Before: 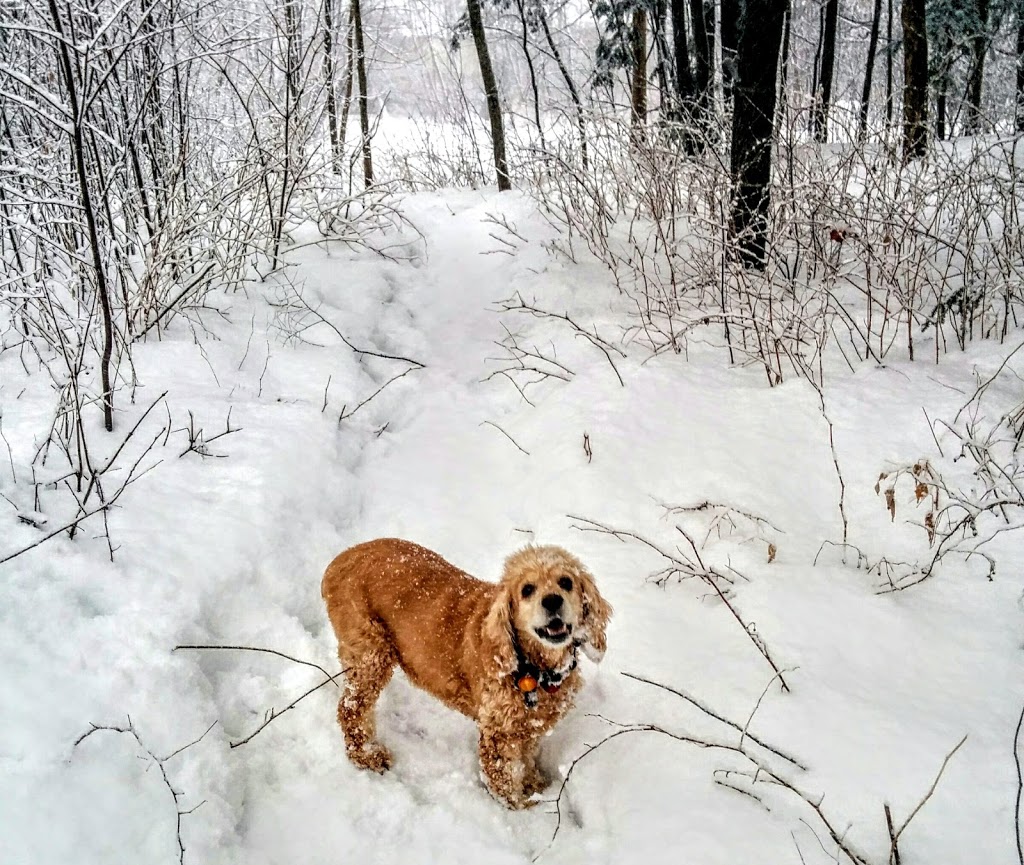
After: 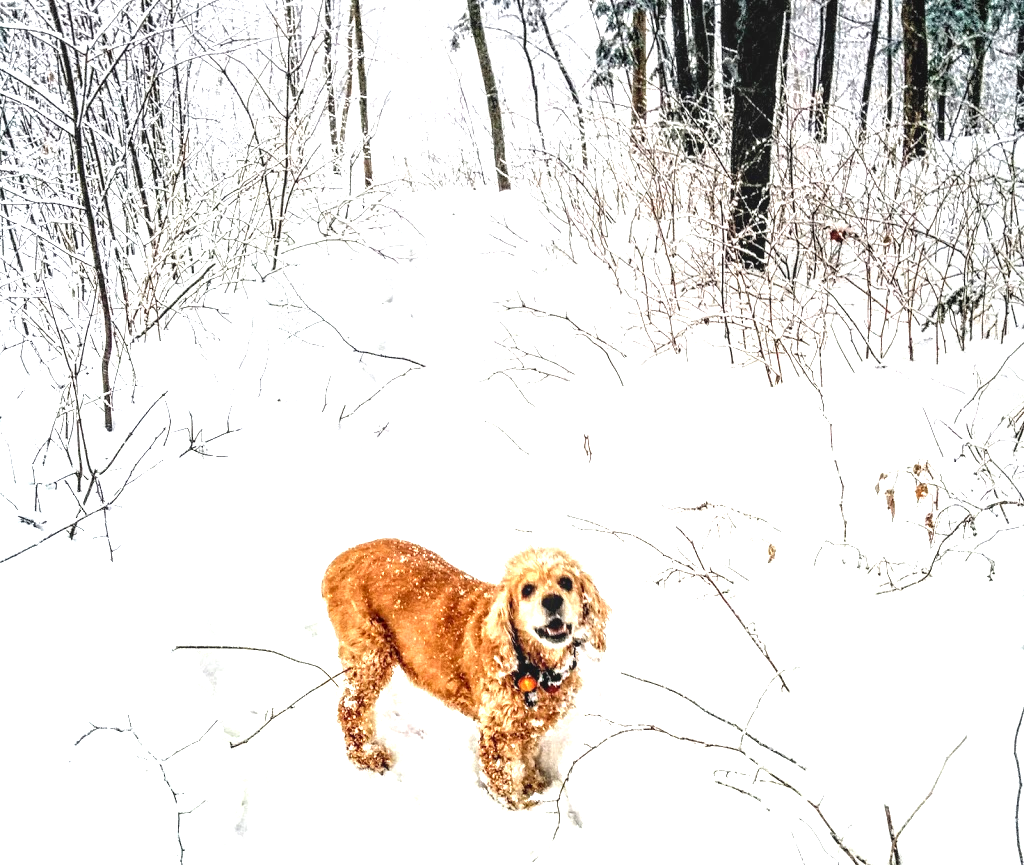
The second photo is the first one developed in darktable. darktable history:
local contrast: on, module defaults
exposure: black level correction 0, exposure 1.368 EV, compensate highlight preservation false
